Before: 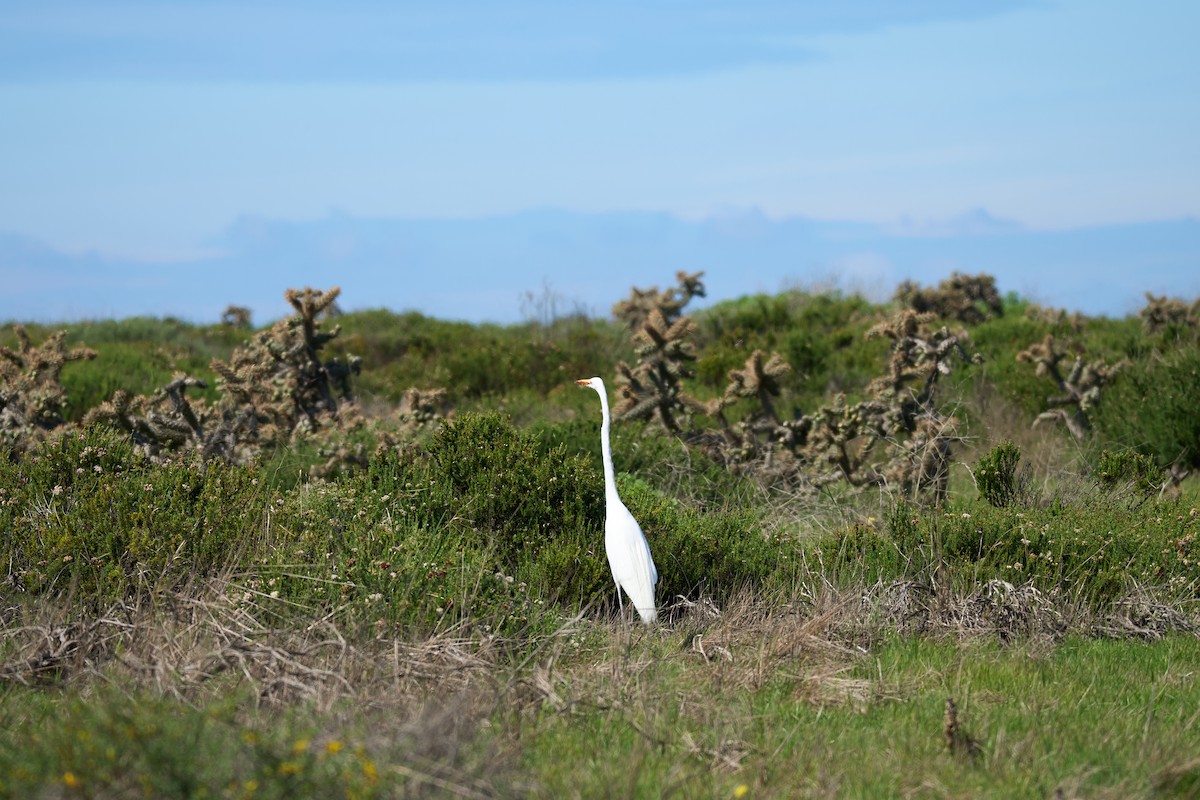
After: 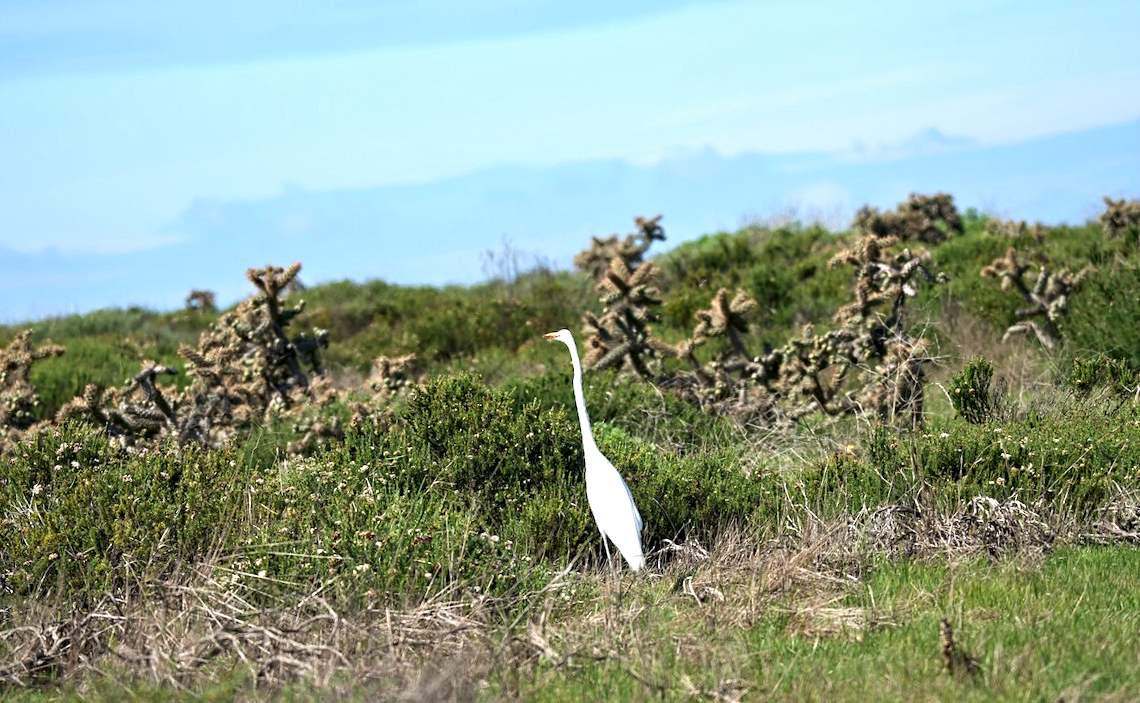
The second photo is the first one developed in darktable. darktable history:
exposure: black level correction -0.002, exposure 0.54 EV, compensate highlight preservation false
rotate and perspective: rotation -5°, crop left 0.05, crop right 0.952, crop top 0.11, crop bottom 0.89
contrast equalizer: y [[0.51, 0.537, 0.559, 0.574, 0.599, 0.618], [0.5 ×6], [0.5 ×6], [0 ×6], [0 ×6]]
